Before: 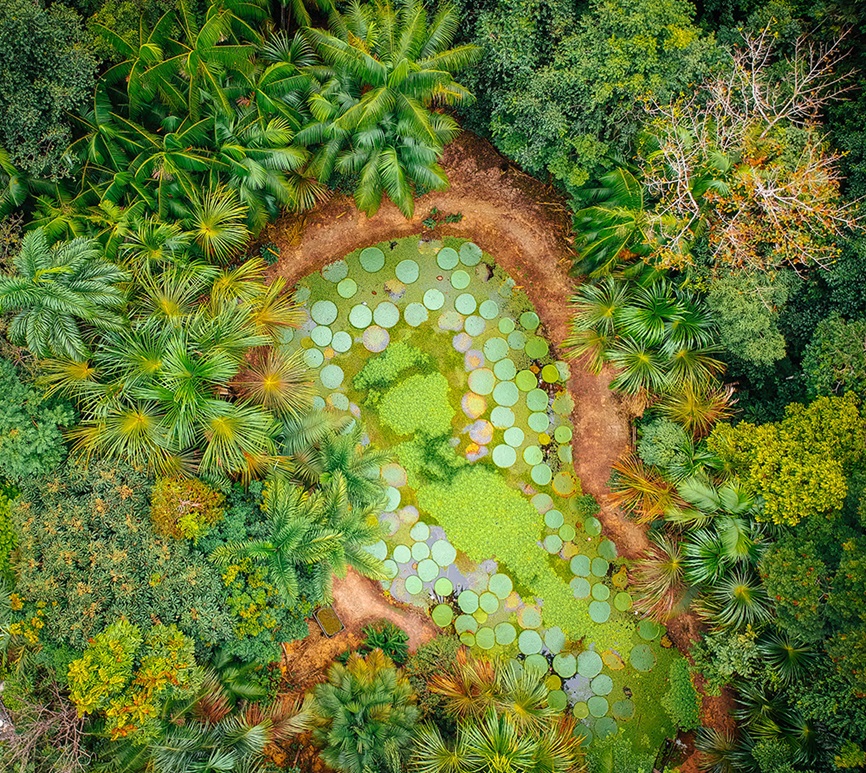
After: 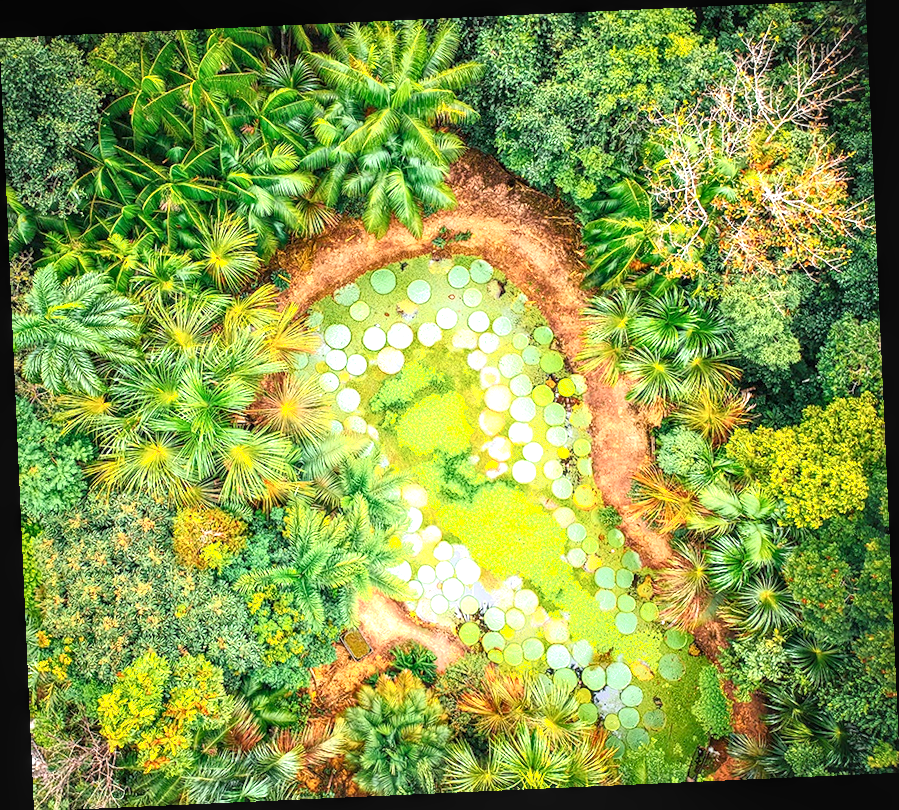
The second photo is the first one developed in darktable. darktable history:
exposure: black level correction 0, exposure 1.1 EV, compensate exposure bias true, compensate highlight preservation false
shadows and highlights: shadows 0, highlights 40
local contrast: on, module defaults
rotate and perspective: rotation -2.56°, automatic cropping off
